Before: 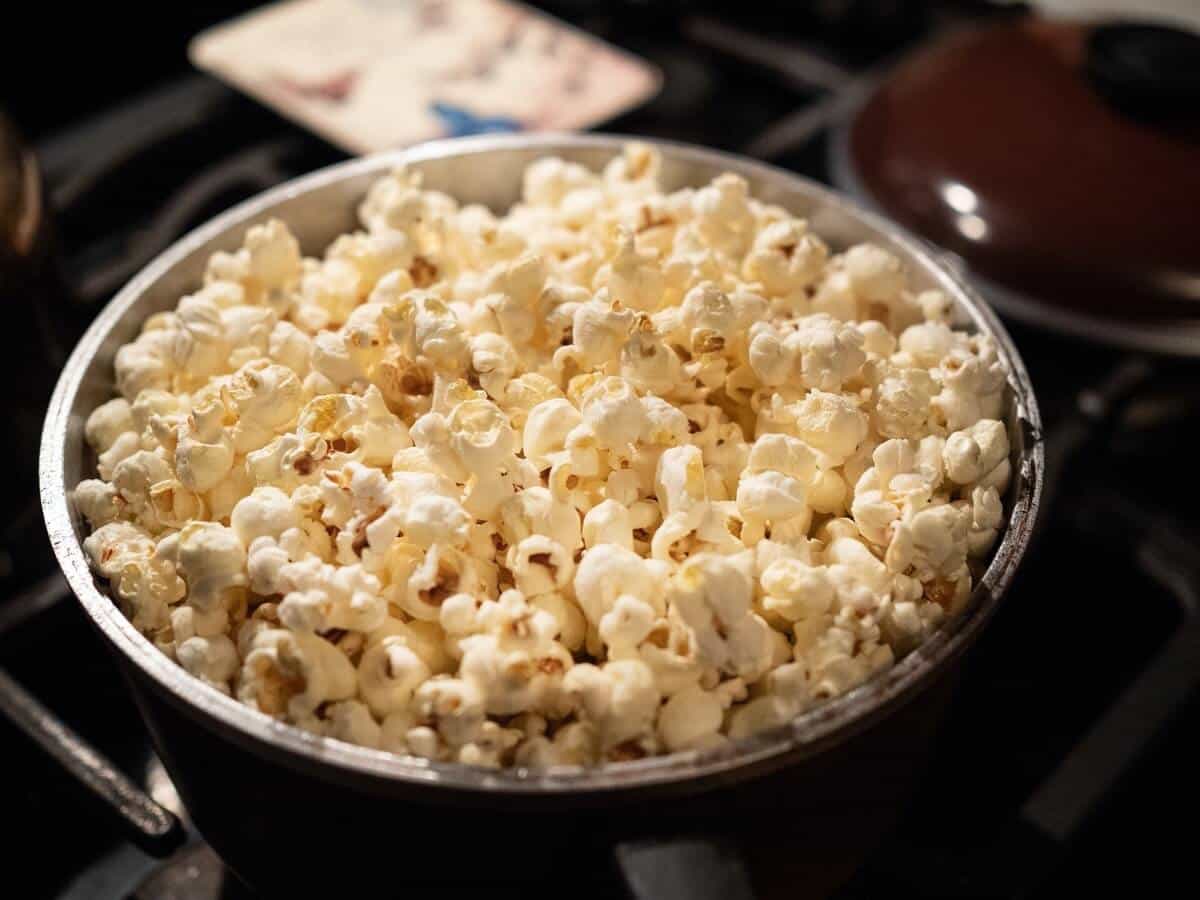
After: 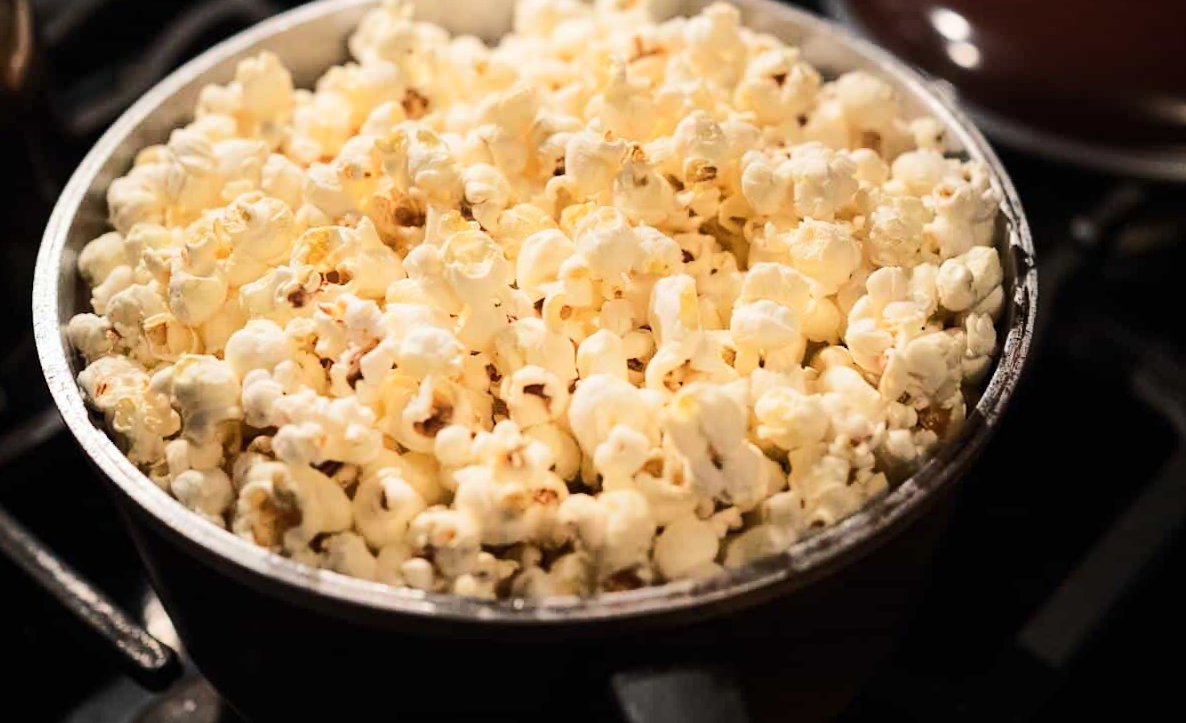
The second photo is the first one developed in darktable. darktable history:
crop and rotate: top 18.507%
rotate and perspective: rotation -0.45°, automatic cropping original format, crop left 0.008, crop right 0.992, crop top 0.012, crop bottom 0.988
rgb curve: curves: ch0 [(0, 0) (0.284, 0.292) (0.505, 0.644) (1, 1)], compensate middle gray true
